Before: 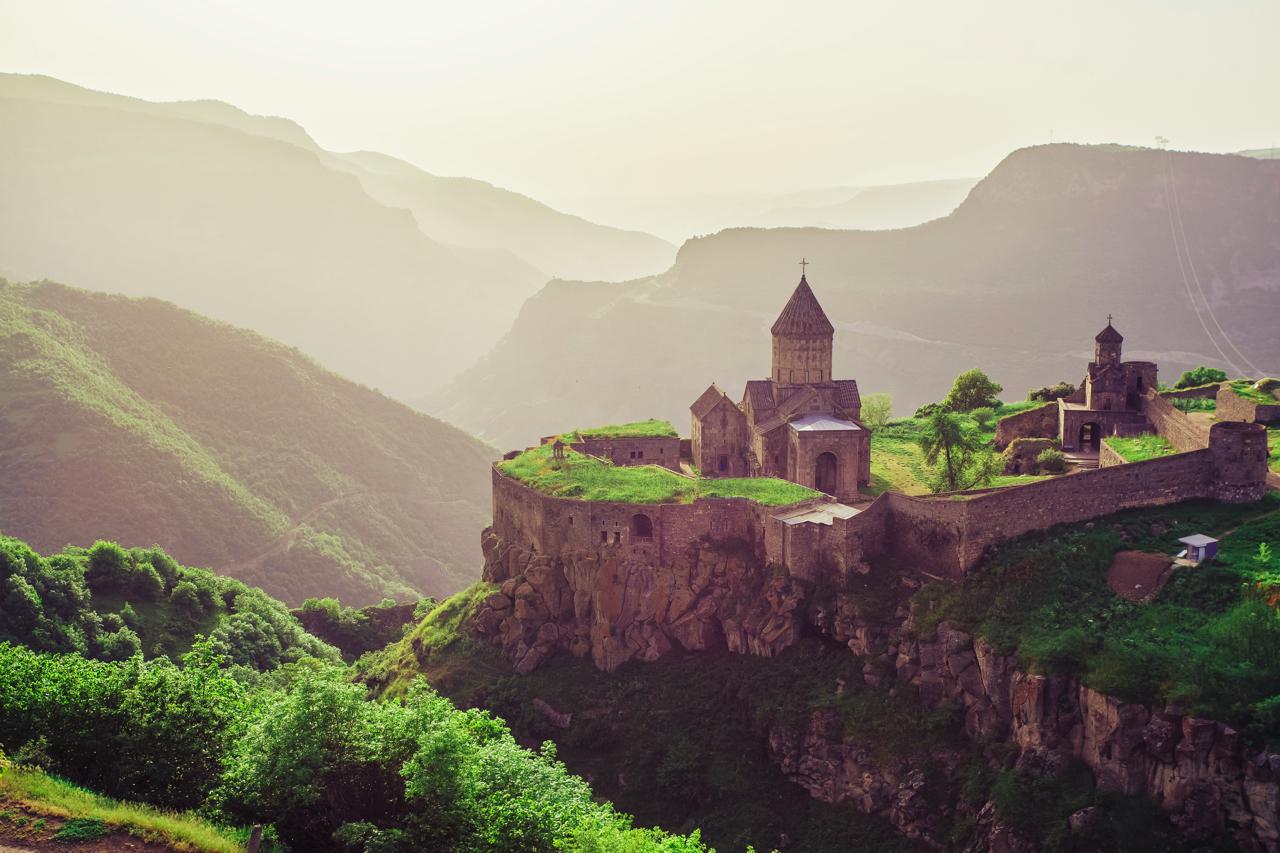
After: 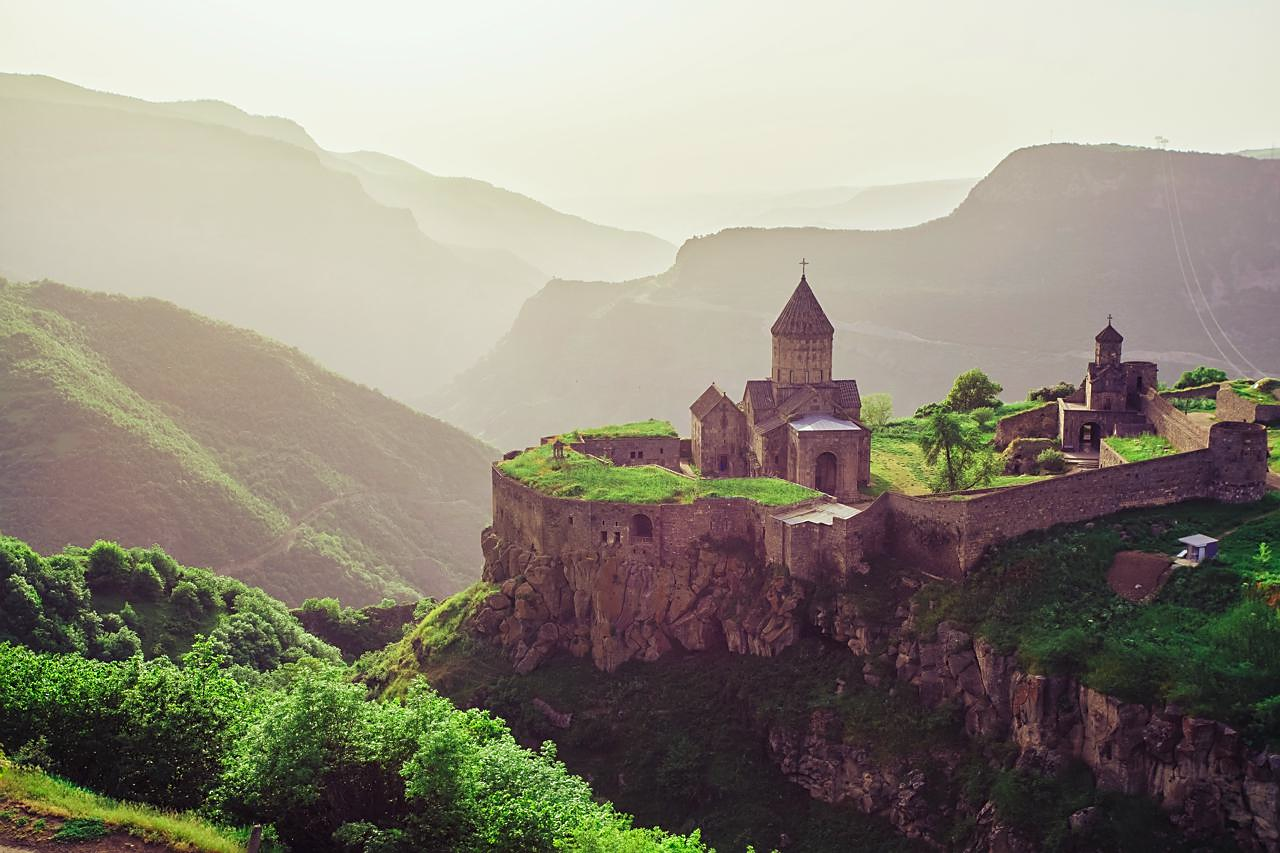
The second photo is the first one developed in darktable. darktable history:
sharpen: radius 1.864, amount 0.398, threshold 1.271
white balance: red 0.986, blue 1.01
